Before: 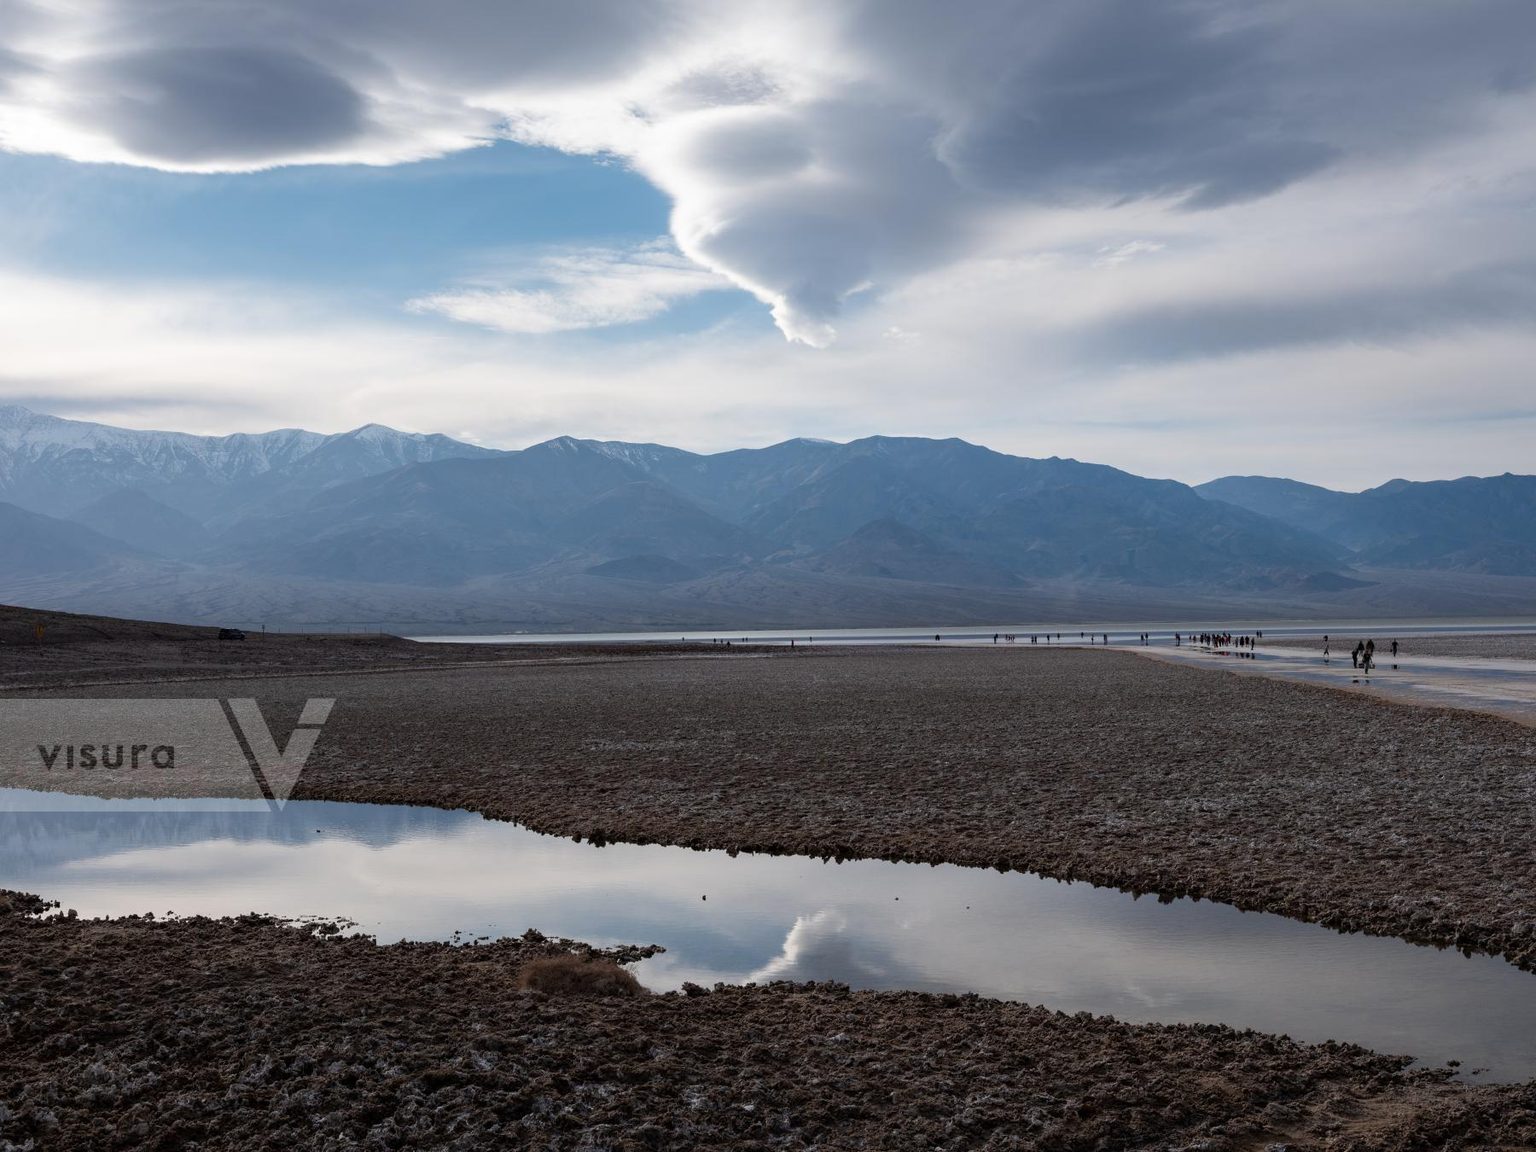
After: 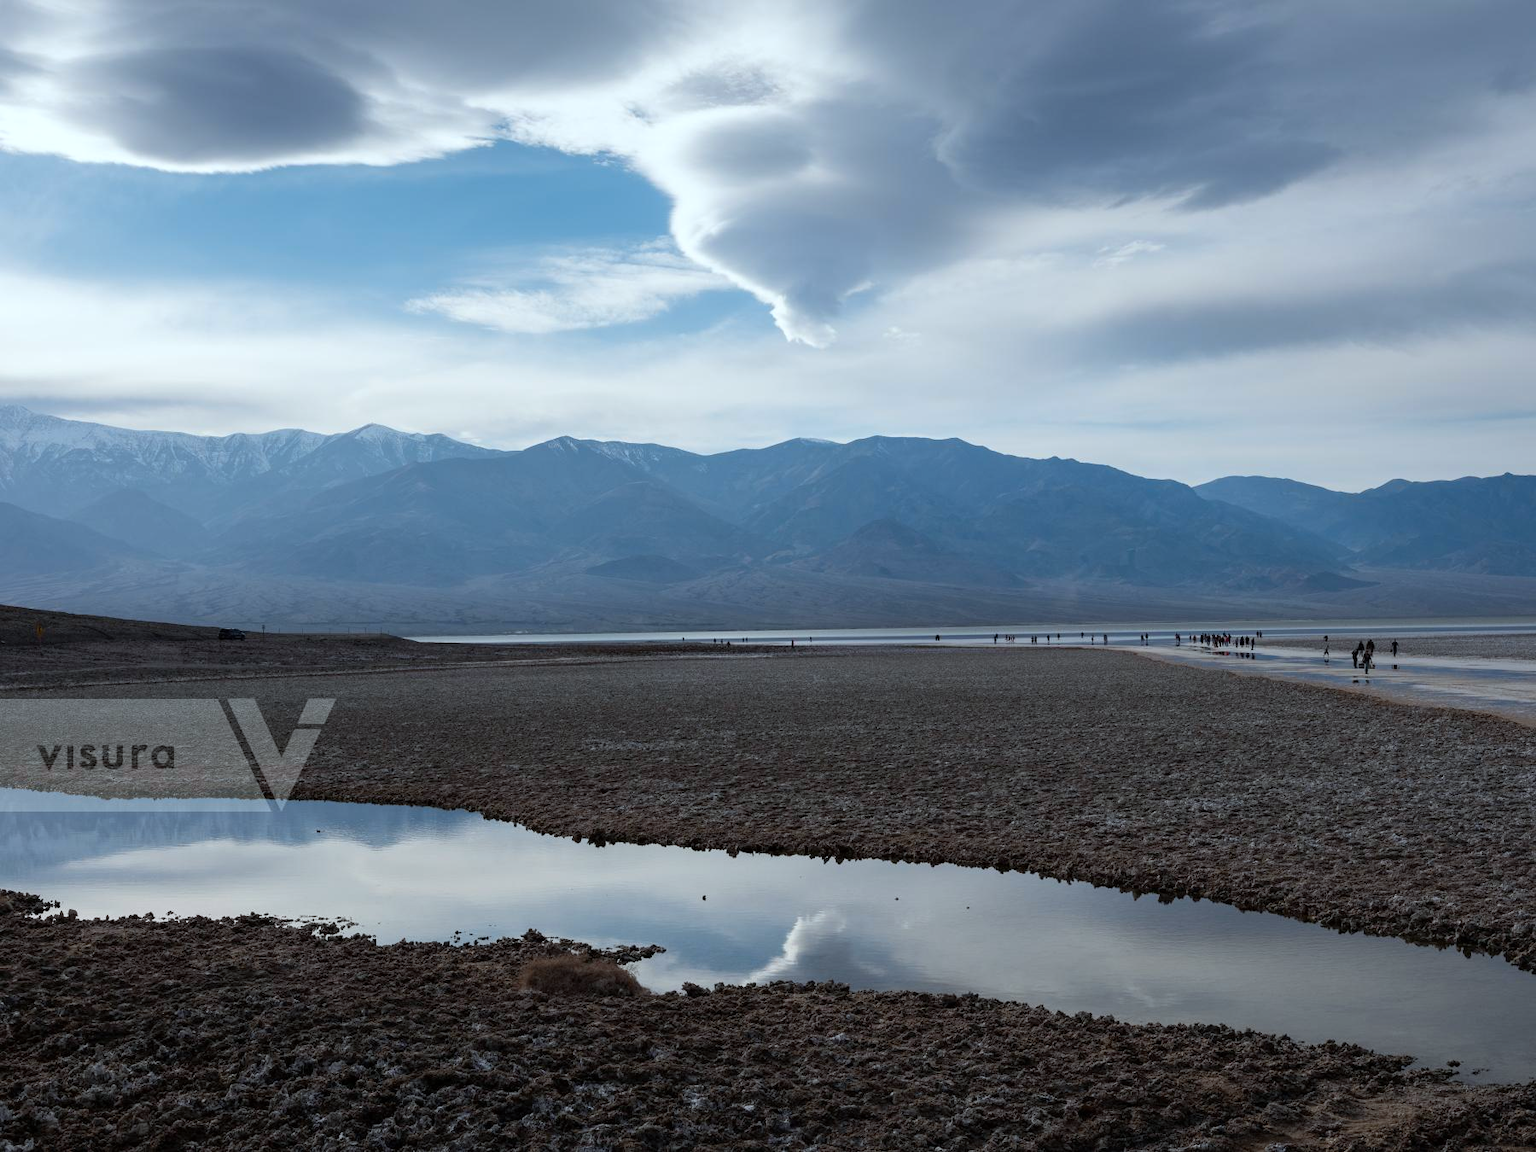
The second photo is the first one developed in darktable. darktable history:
color calibration: gray › normalize channels true, illuminant Planckian (black body), adaptation linear Bradford (ICC v4), x 0.361, y 0.366, temperature 4478.81 K, gamut compression 0.022
